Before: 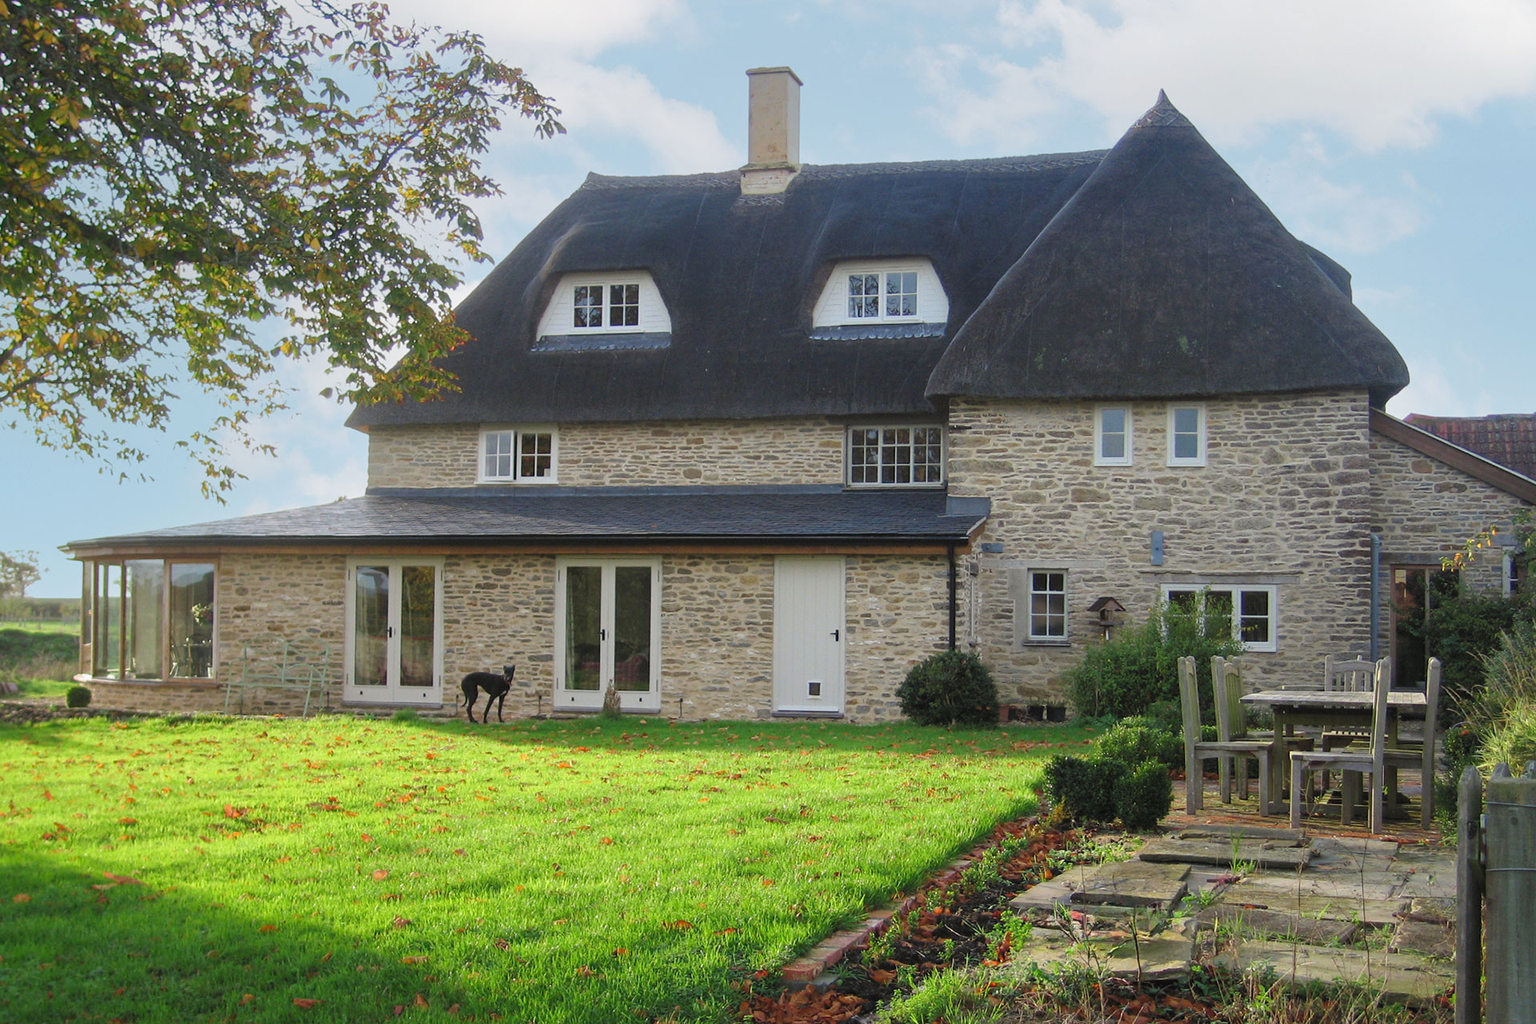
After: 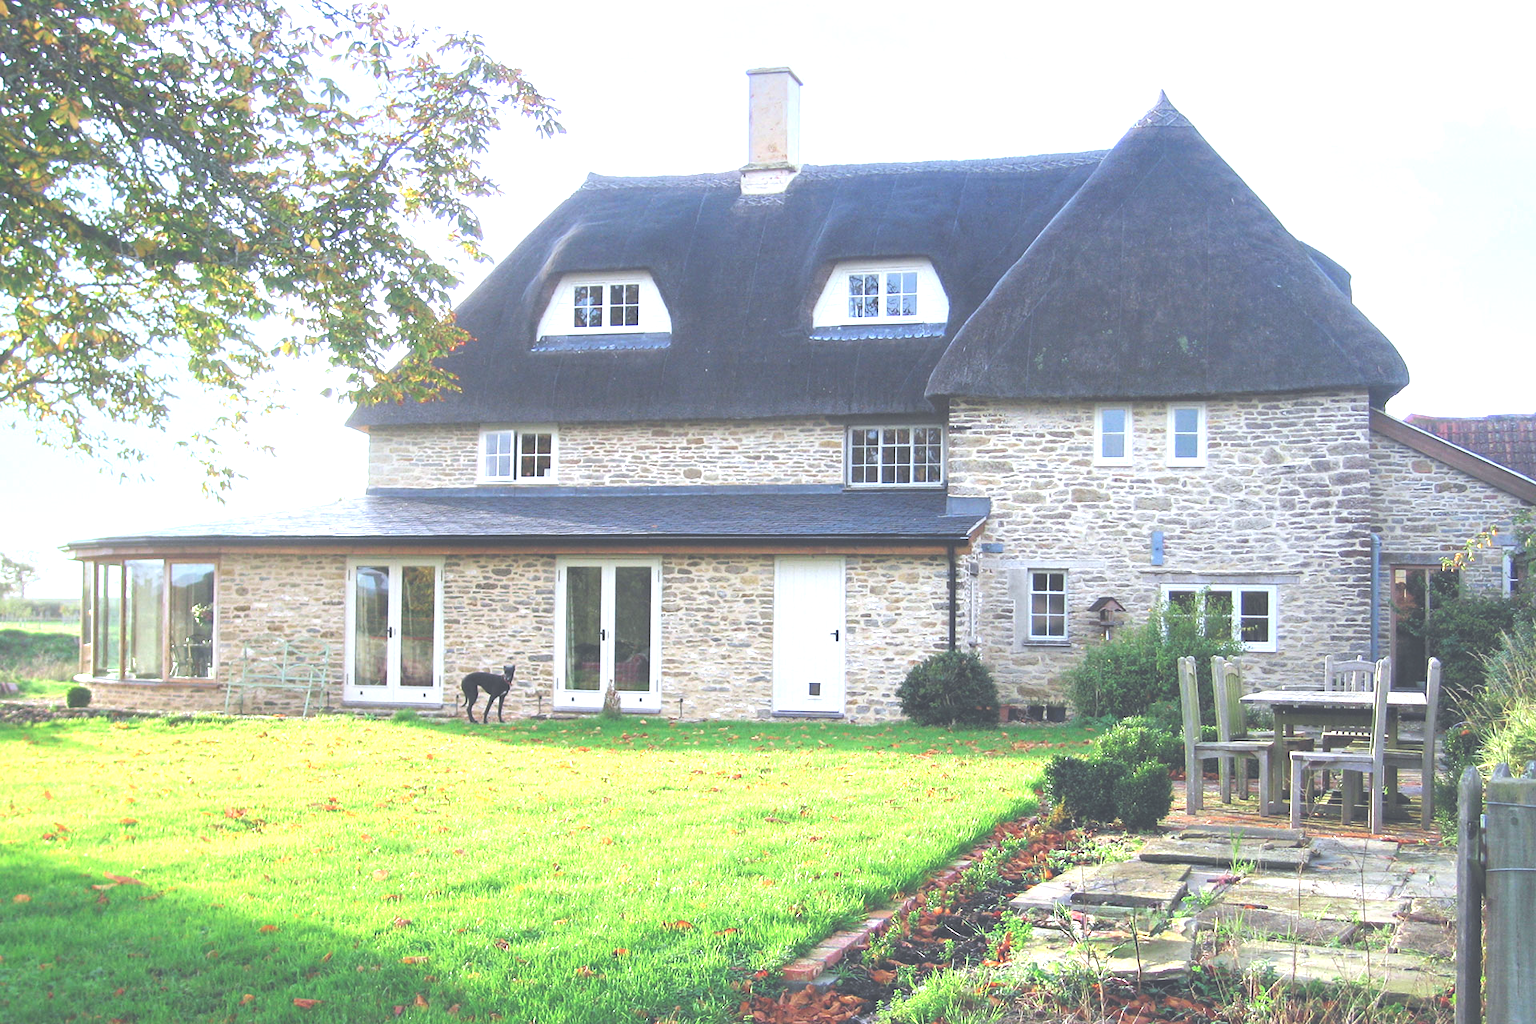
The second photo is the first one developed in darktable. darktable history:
color calibration: illuminant as shot in camera, x 0.366, y 0.378, temperature 4425.7 K, saturation algorithm version 1 (2020)
exposure: black level correction -0.023, exposure 1.397 EV, compensate highlight preservation false
